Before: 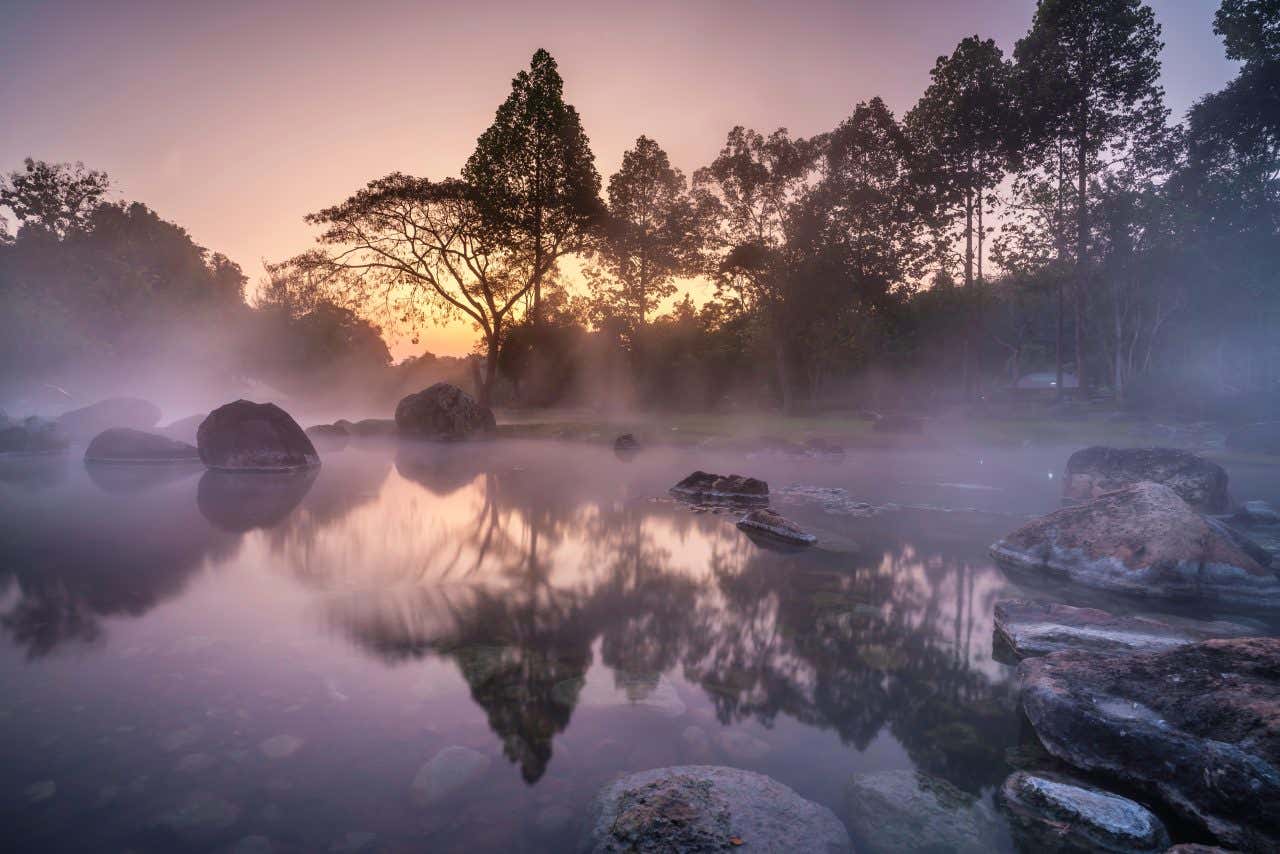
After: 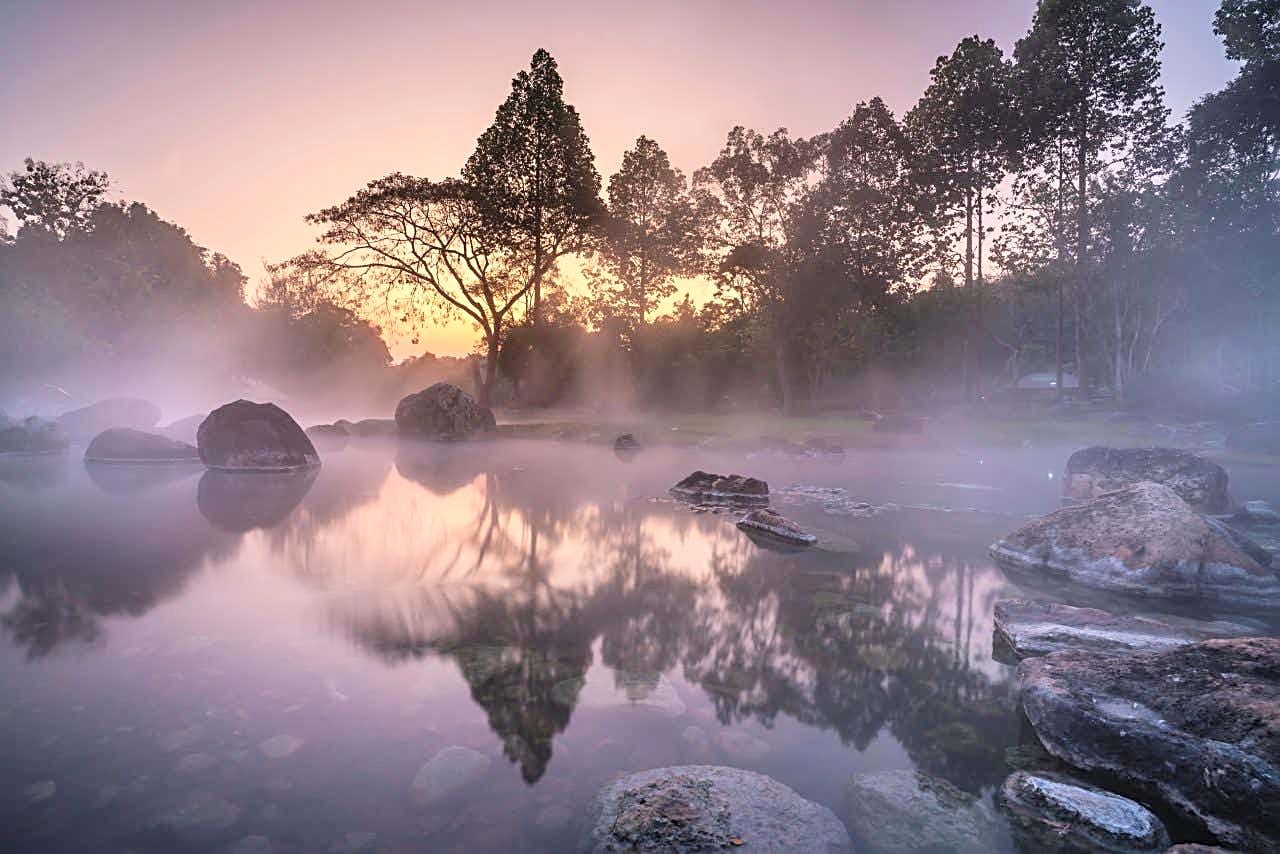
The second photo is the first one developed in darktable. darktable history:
sharpen: radius 2.536, amount 0.616
contrast brightness saturation: contrast 0.14, brightness 0.23
